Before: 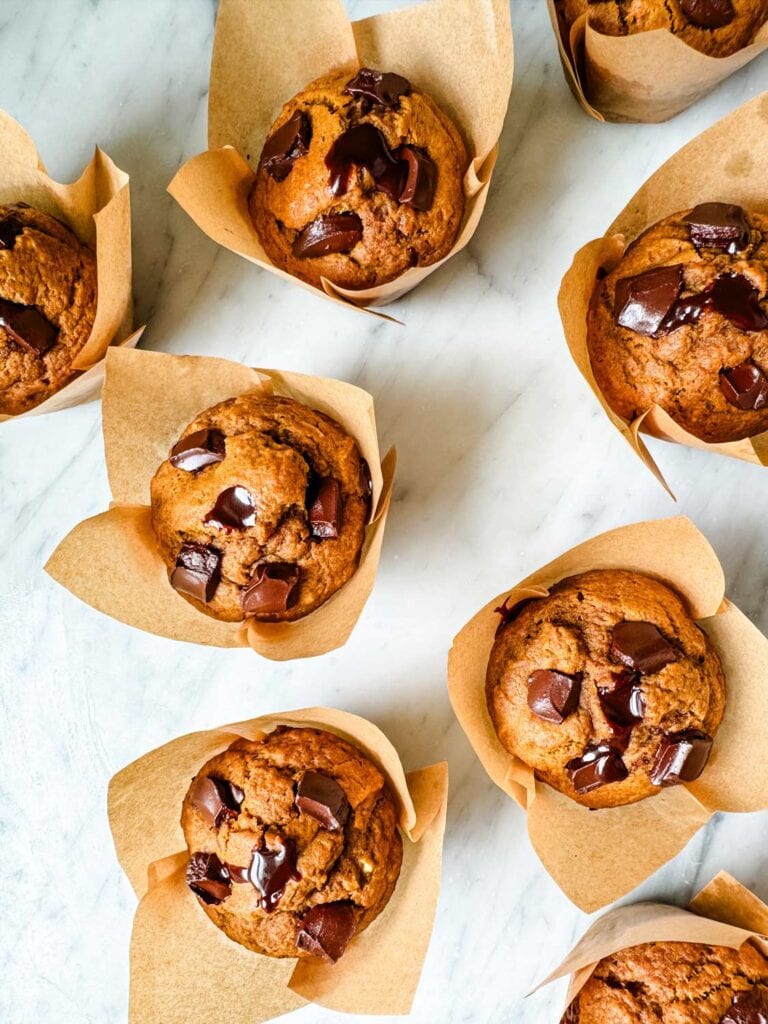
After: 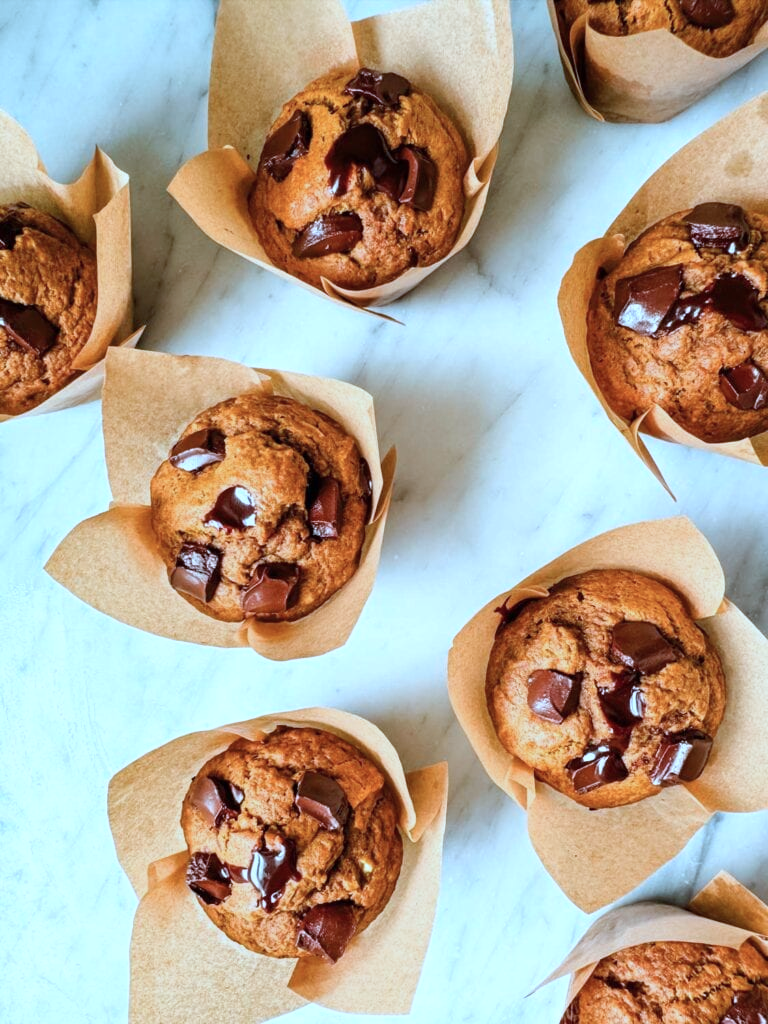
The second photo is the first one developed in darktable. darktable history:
color correction: highlights a* -8.98, highlights b* -23.21
